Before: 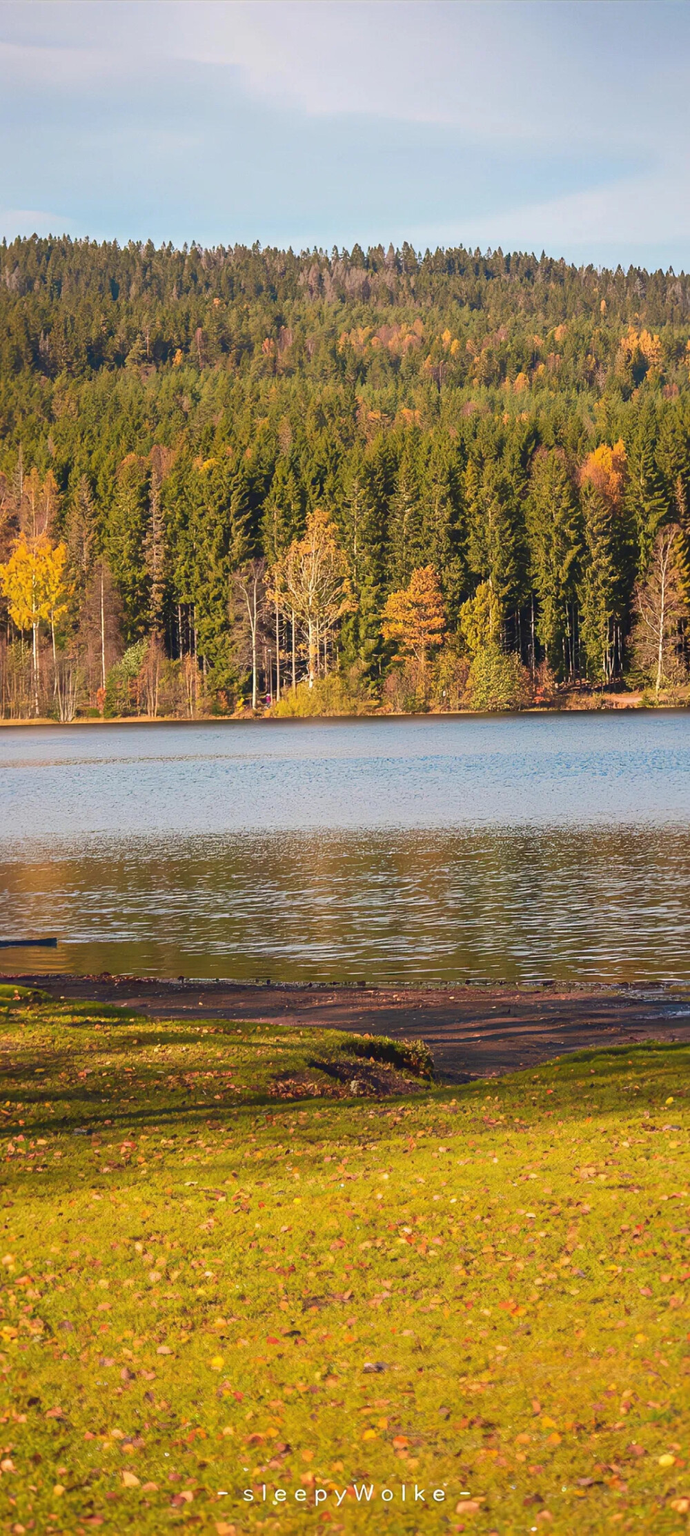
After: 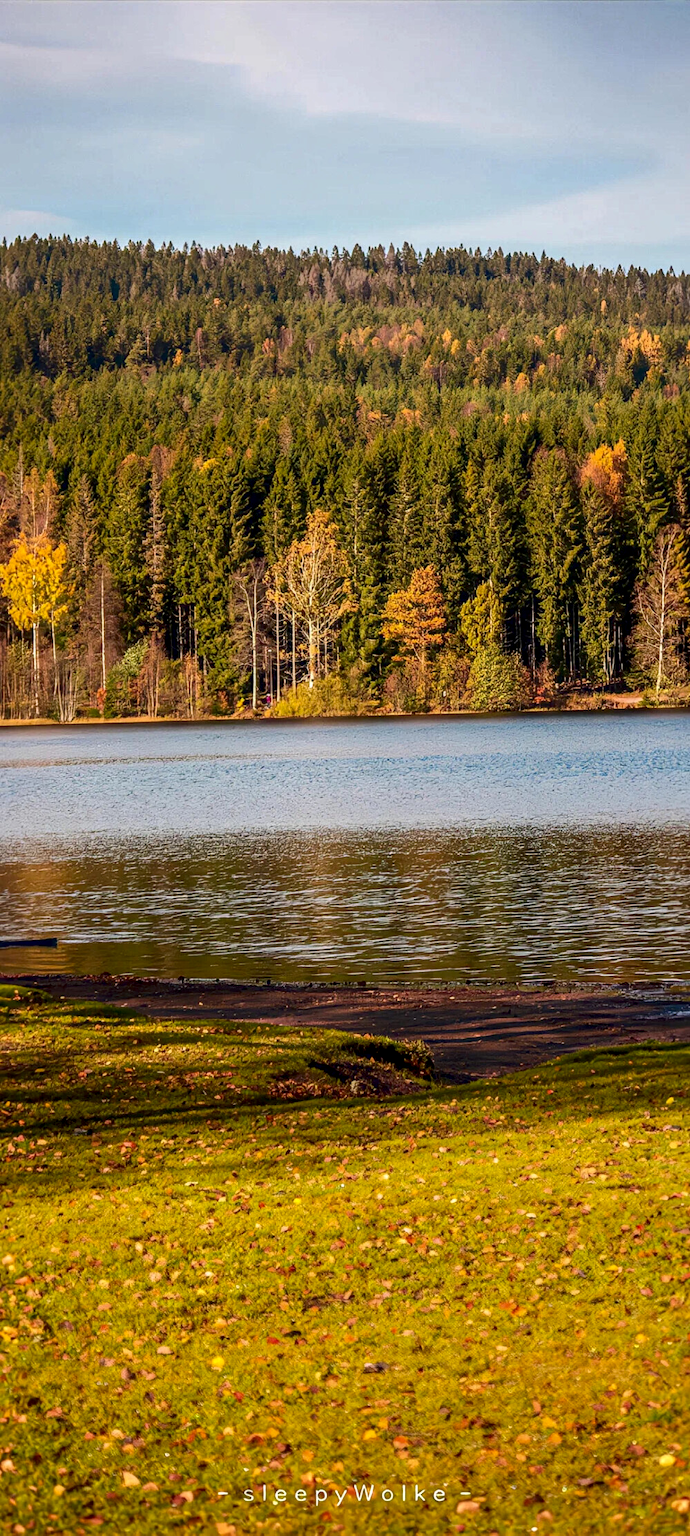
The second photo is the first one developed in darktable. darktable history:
exposure: black level correction 0.004, exposure 0.016 EV, compensate exposure bias true, compensate highlight preservation false
local contrast: highlights 61%, detail 143%, midtone range 0.43
contrast brightness saturation: contrast 0.068, brightness -0.131, saturation 0.061
